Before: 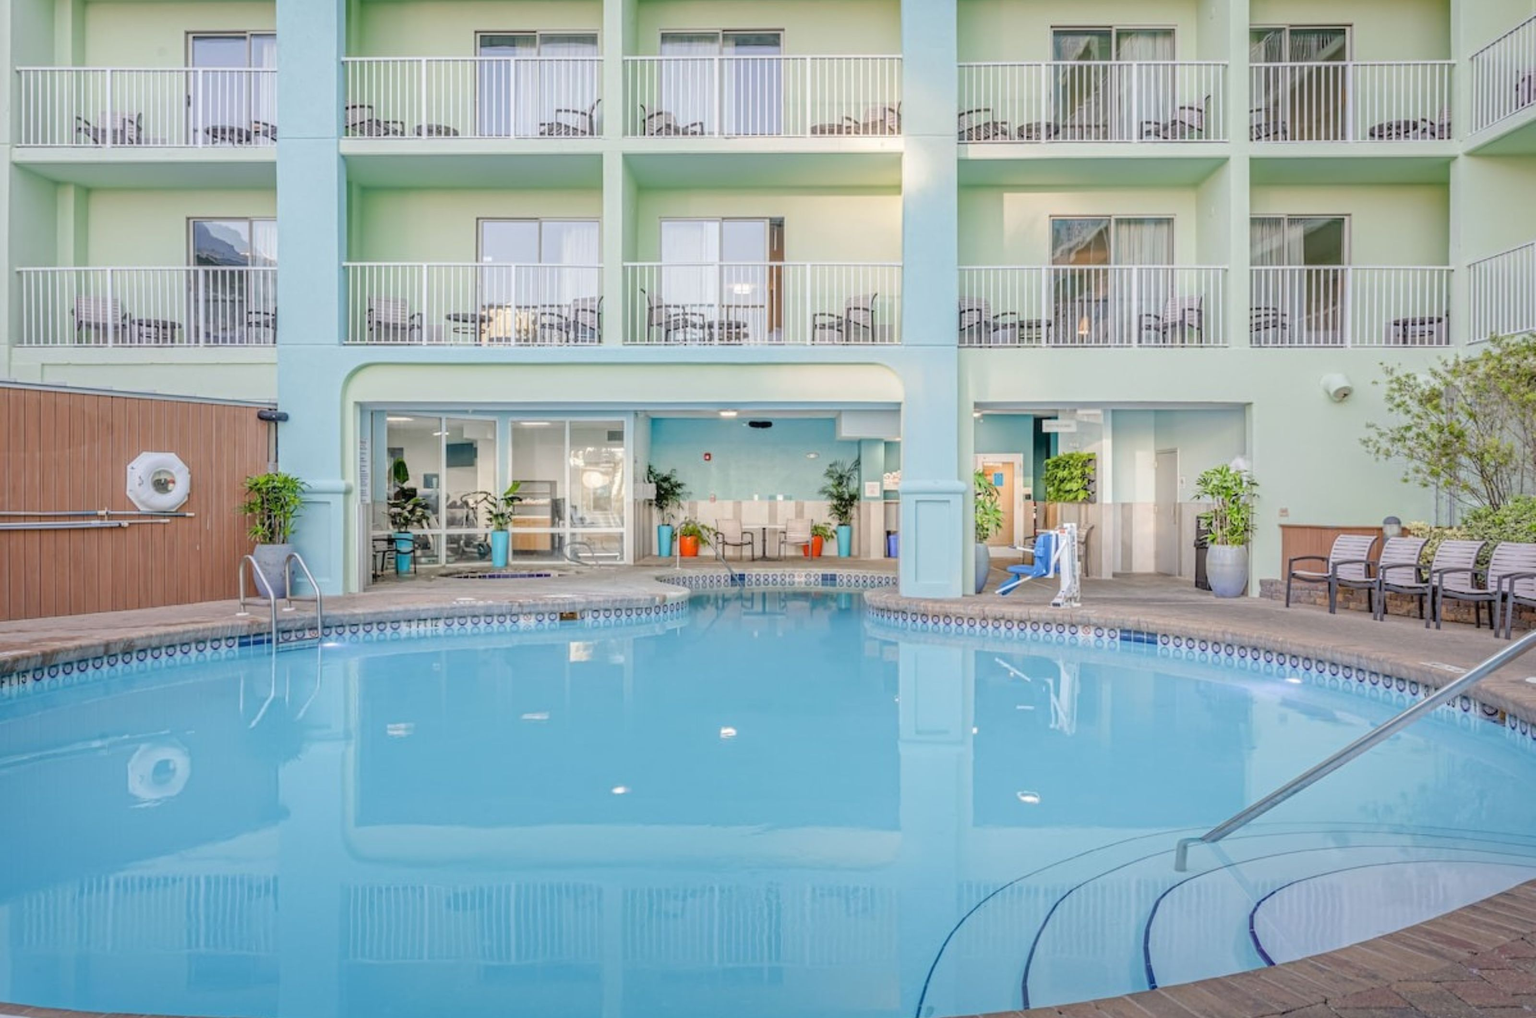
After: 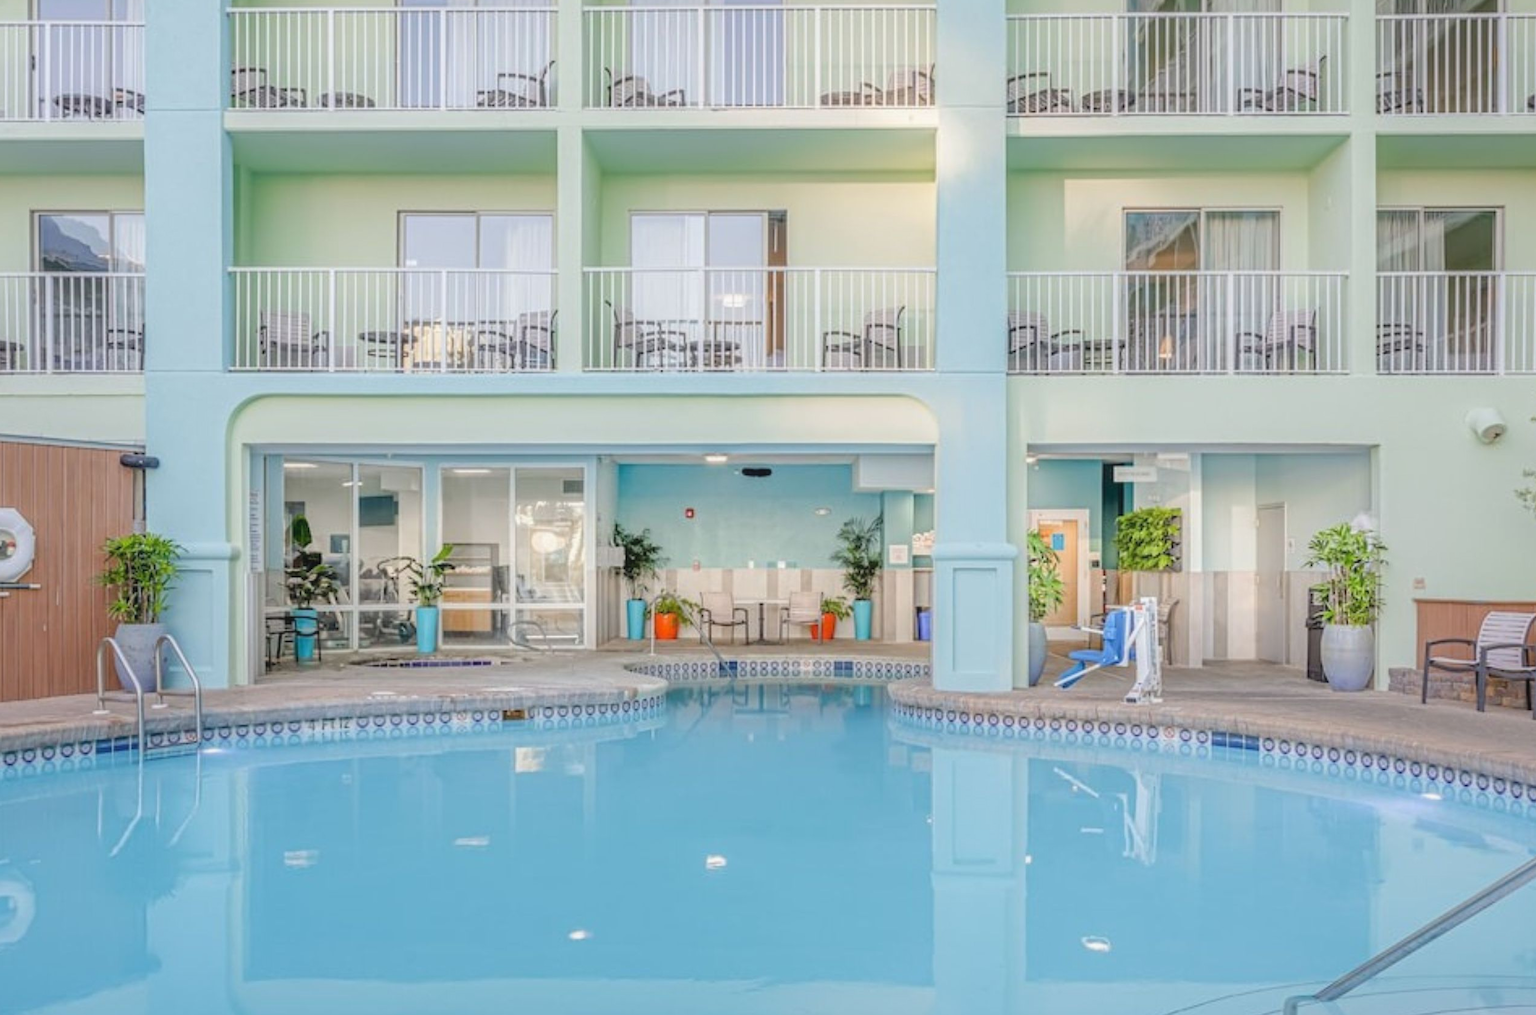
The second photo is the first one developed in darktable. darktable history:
contrast equalizer: y [[0.5, 0.486, 0.447, 0.446, 0.489, 0.5], [0.5 ×6], [0.5 ×6], [0 ×6], [0 ×6]], mix 0.581
crop and rotate: left 10.599%, top 5.059%, right 10.393%, bottom 16.079%
